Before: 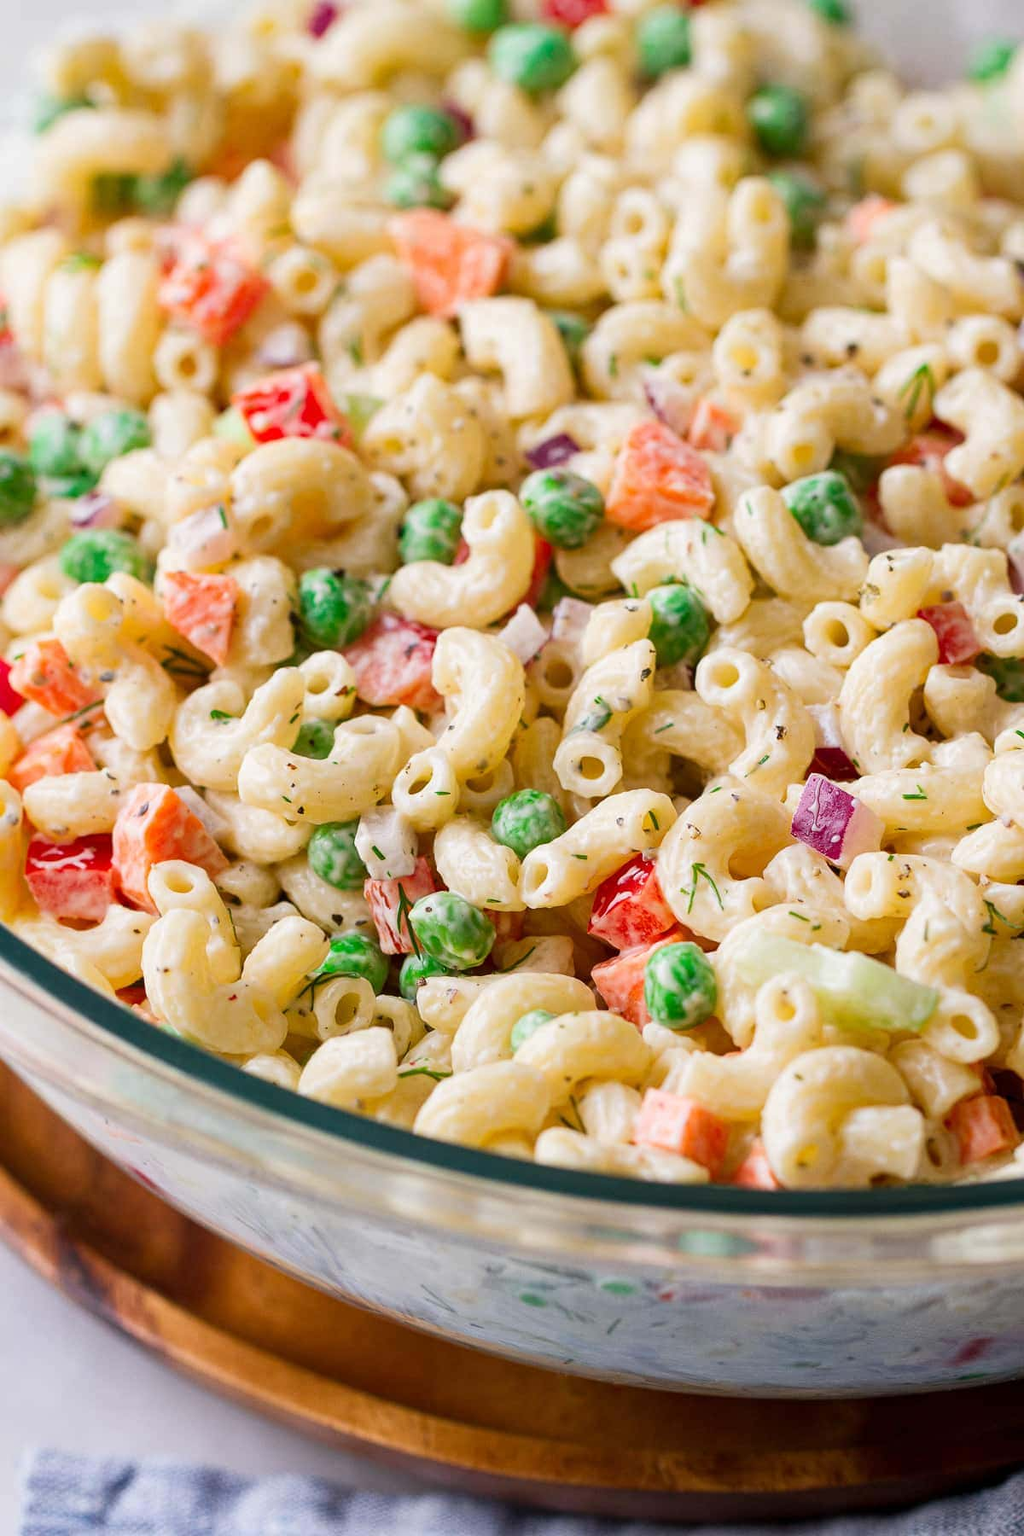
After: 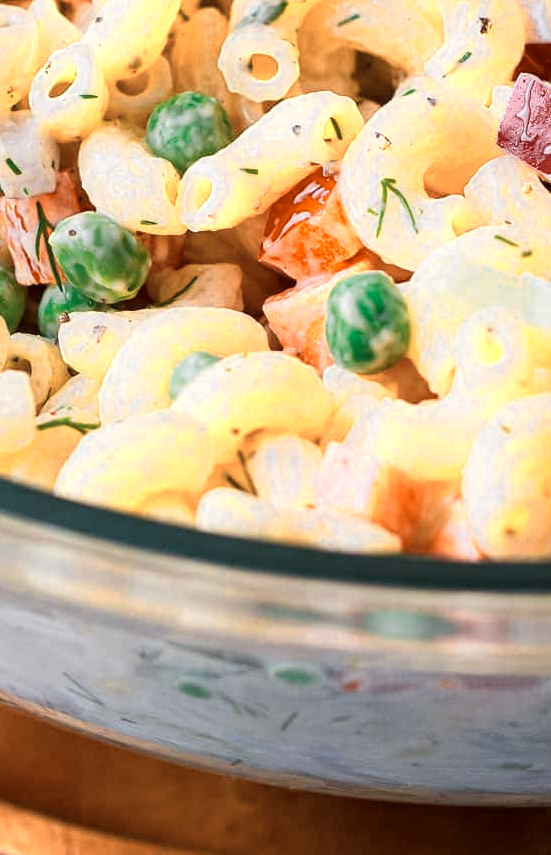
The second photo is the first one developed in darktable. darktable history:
crop: left 35.853%, top 46.282%, right 18.201%, bottom 6.172%
color zones: curves: ch0 [(0.018, 0.548) (0.197, 0.654) (0.425, 0.447) (0.605, 0.658) (0.732, 0.579)]; ch1 [(0.105, 0.531) (0.224, 0.531) (0.386, 0.39) (0.618, 0.456) (0.732, 0.456) (0.956, 0.421)]; ch2 [(0.039, 0.583) (0.215, 0.465) (0.399, 0.544) (0.465, 0.548) (0.614, 0.447) (0.724, 0.43) (0.882, 0.623) (0.956, 0.632)], mix 19.83%
